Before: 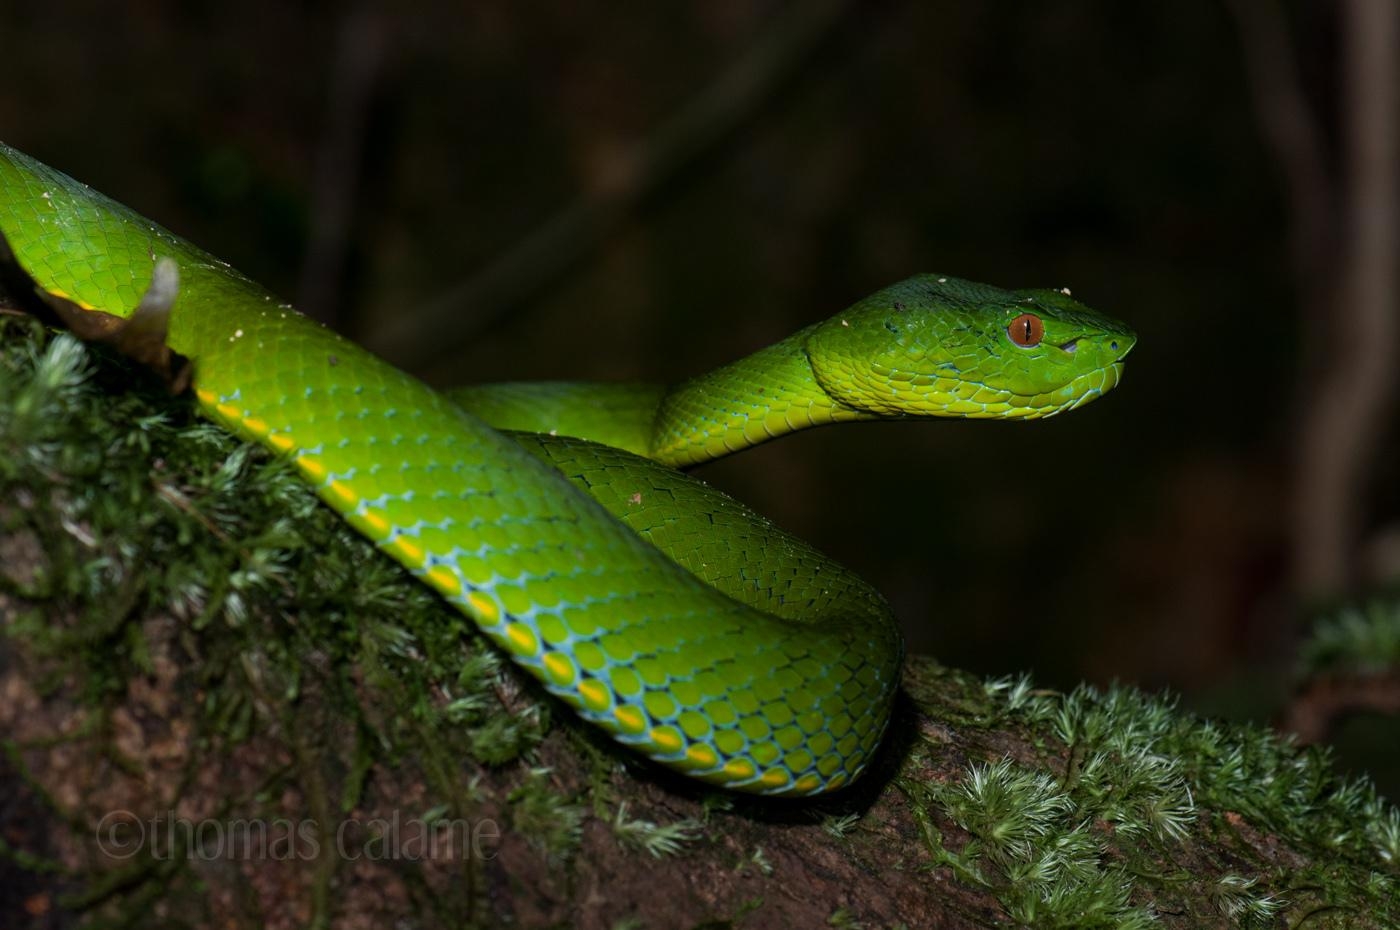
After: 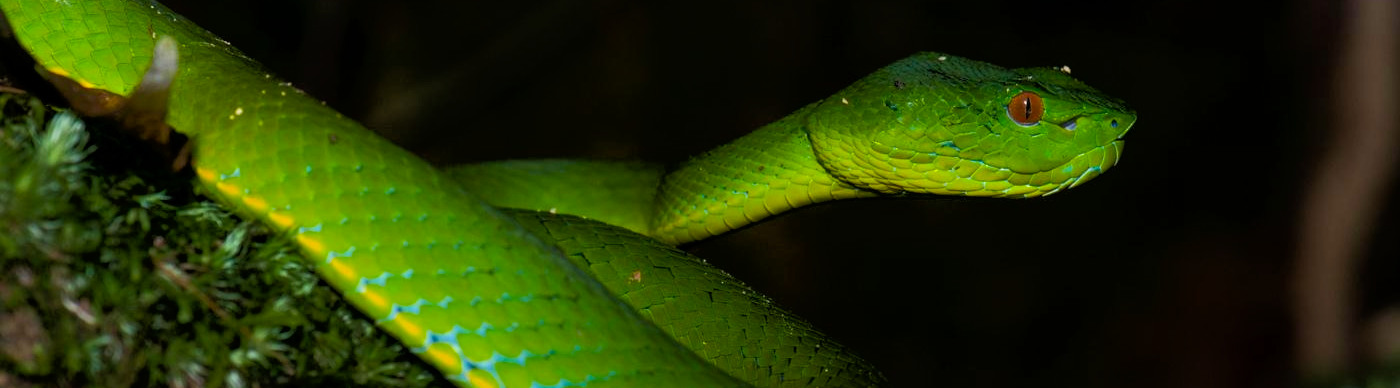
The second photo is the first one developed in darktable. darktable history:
color balance rgb: perceptual saturation grading › global saturation 25.345%, global vibrance 20%
crop and rotate: top 23.962%, bottom 34.275%
velvia: on, module defaults
tone equalizer: -8 EV -1.84 EV, -7 EV -1.18 EV, -6 EV -1.65 EV
